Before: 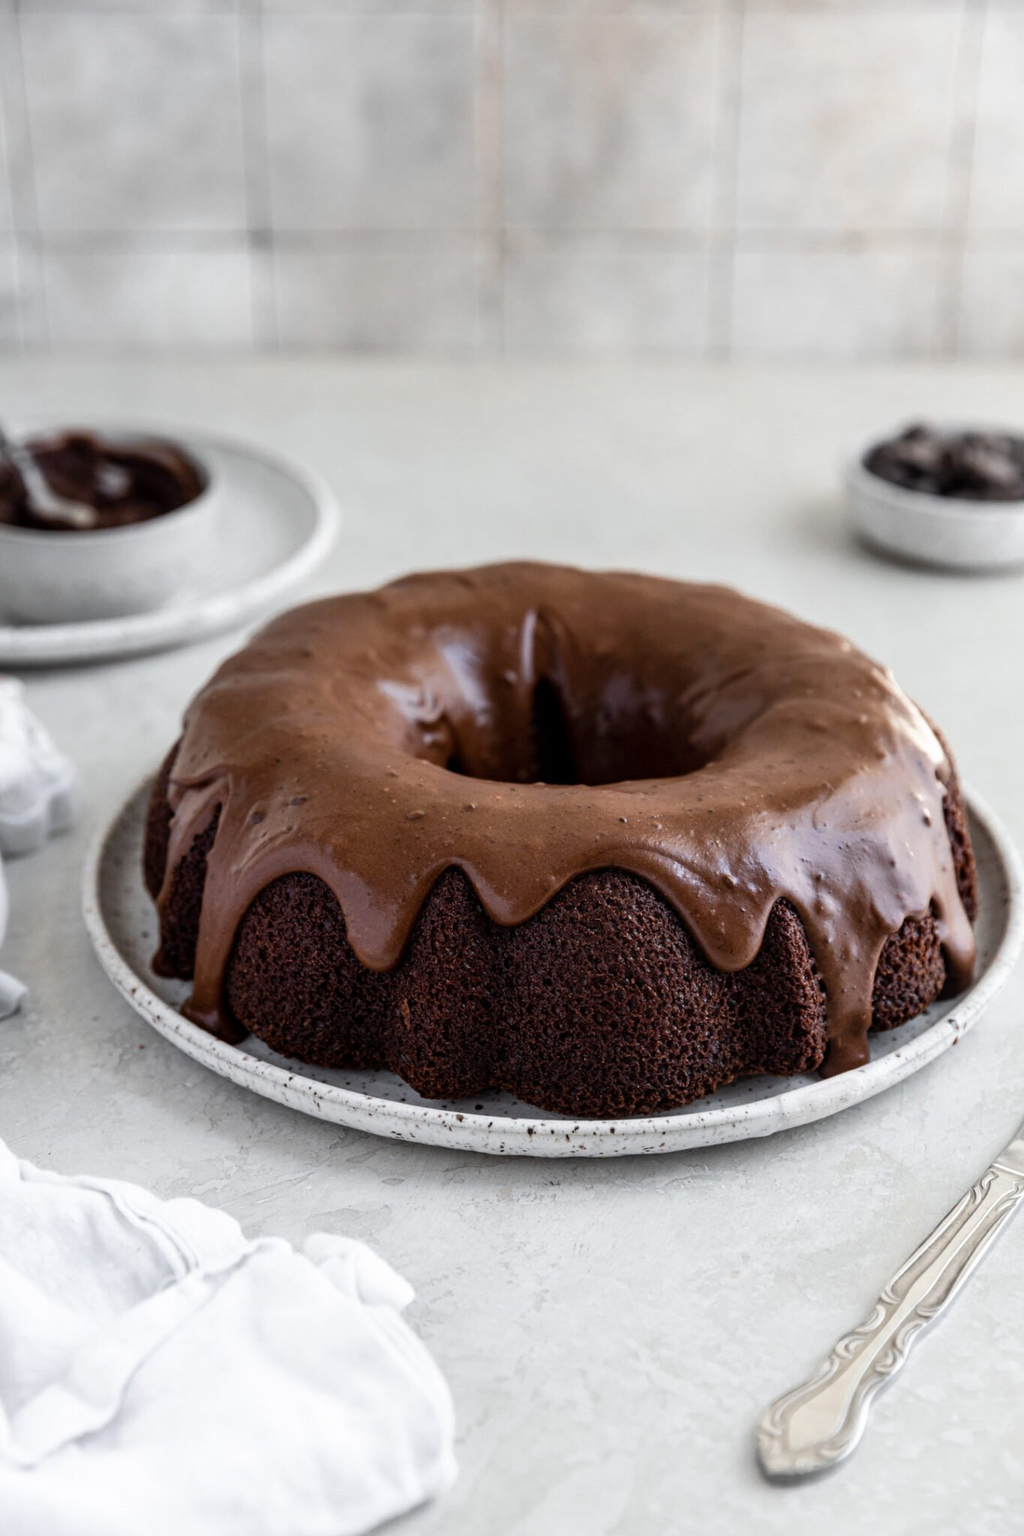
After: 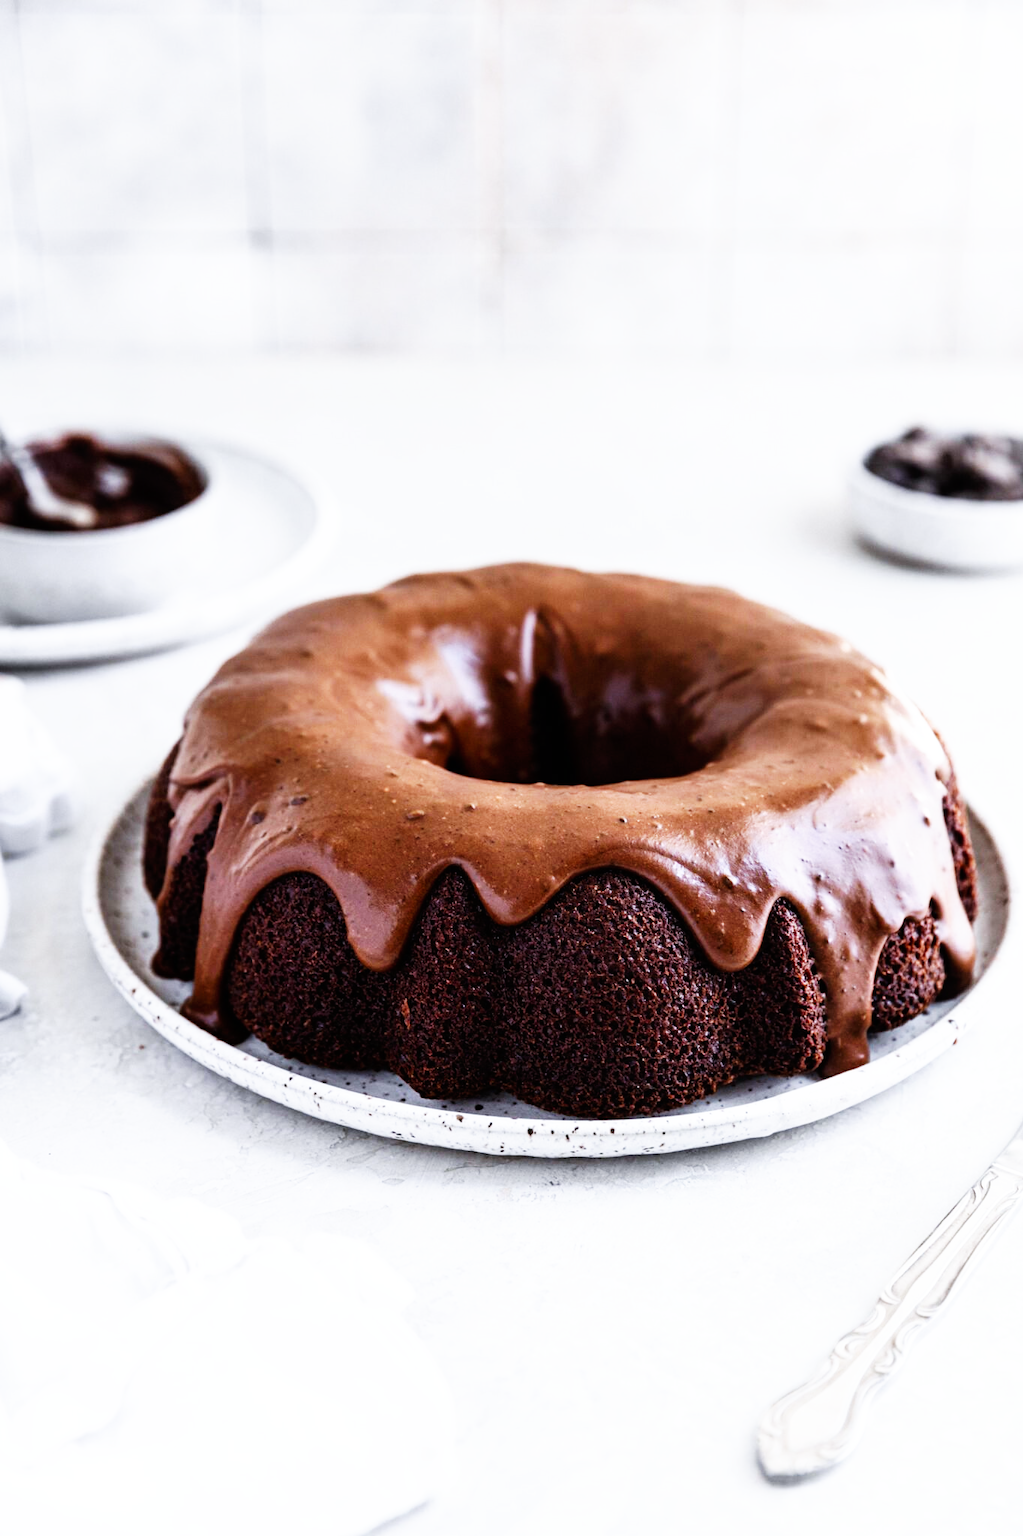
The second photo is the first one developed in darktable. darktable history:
base curve: curves: ch0 [(0, 0) (0.007, 0.004) (0.027, 0.03) (0.046, 0.07) (0.207, 0.54) (0.442, 0.872) (0.673, 0.972) (1, 1)], preserve colors none
white balance: red 0.984, blue 1.059
